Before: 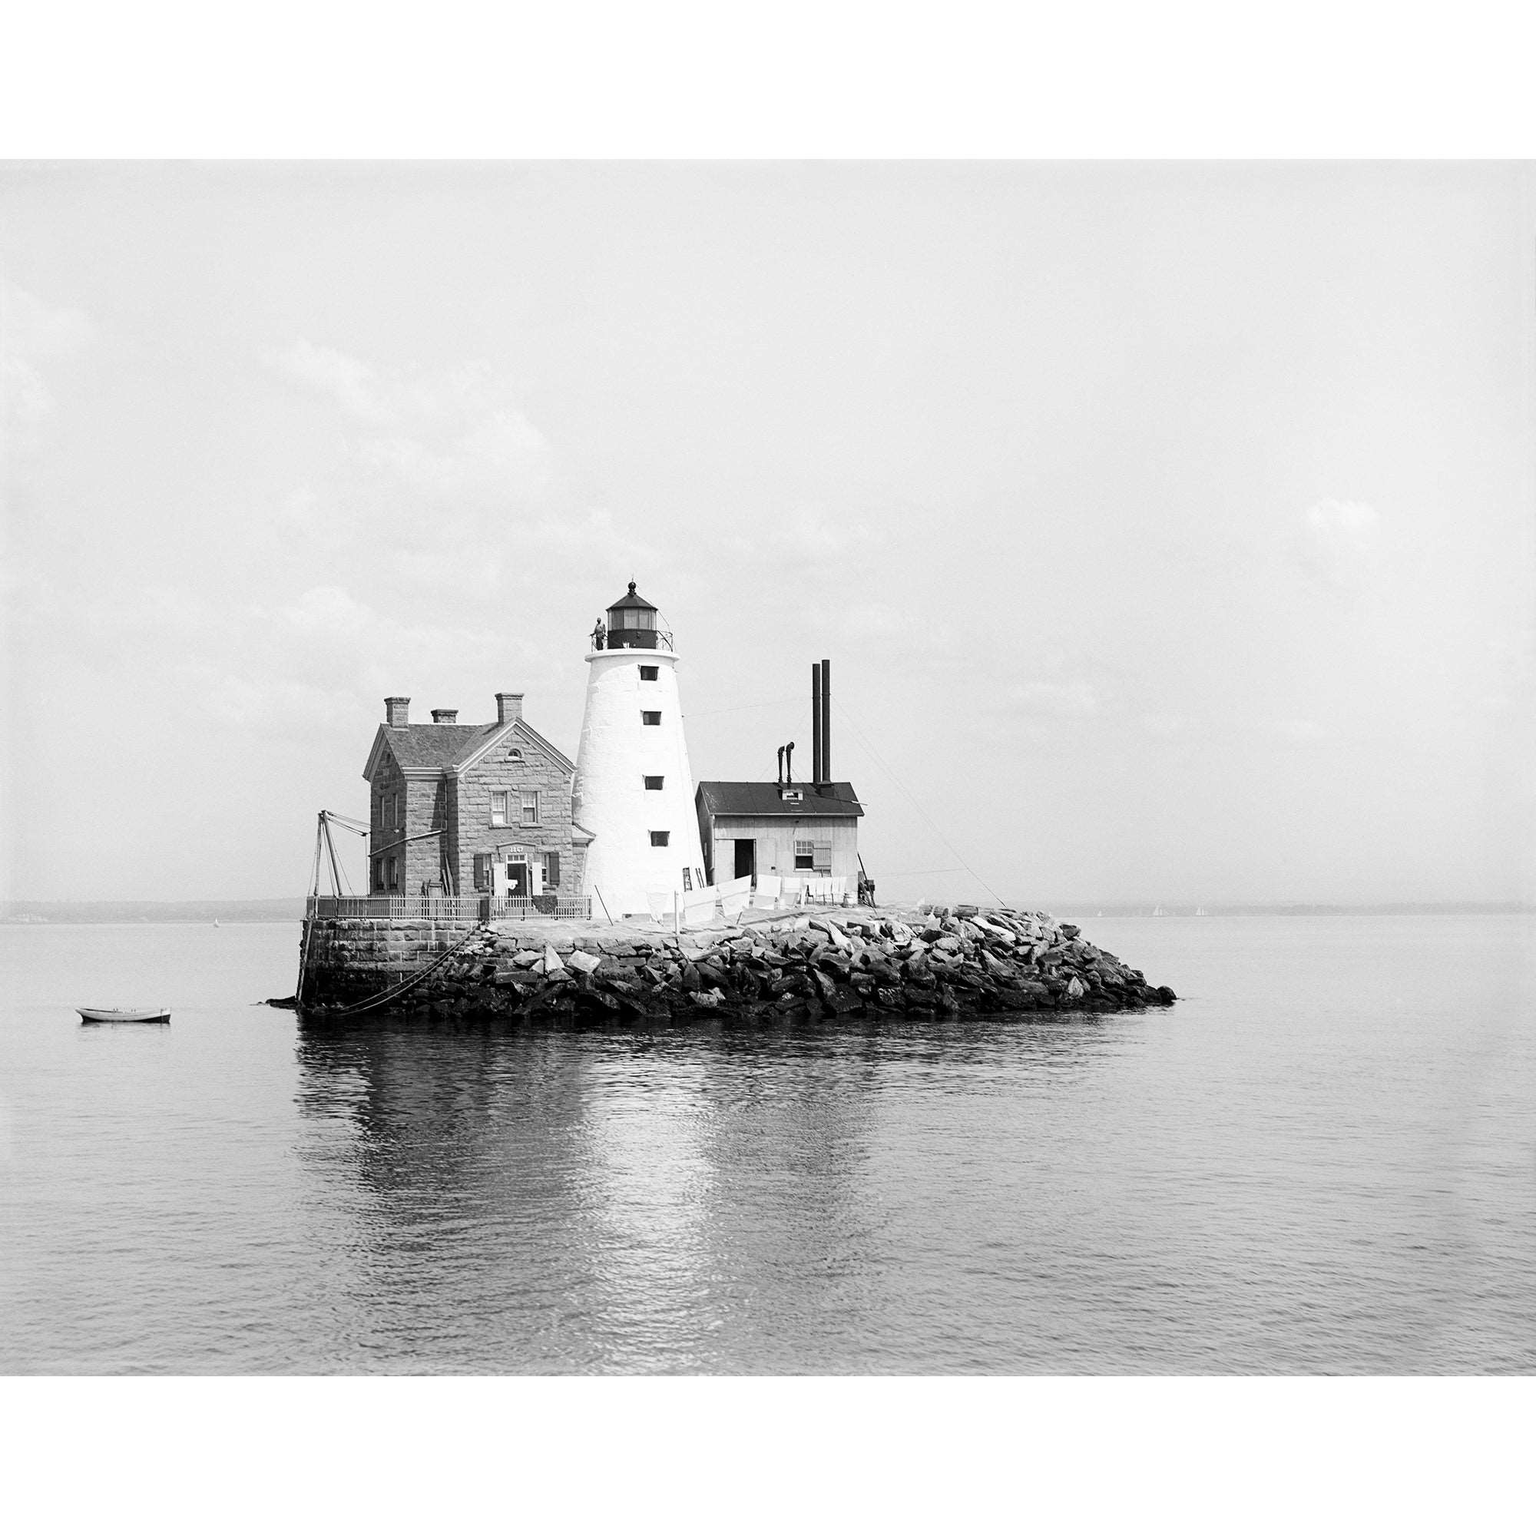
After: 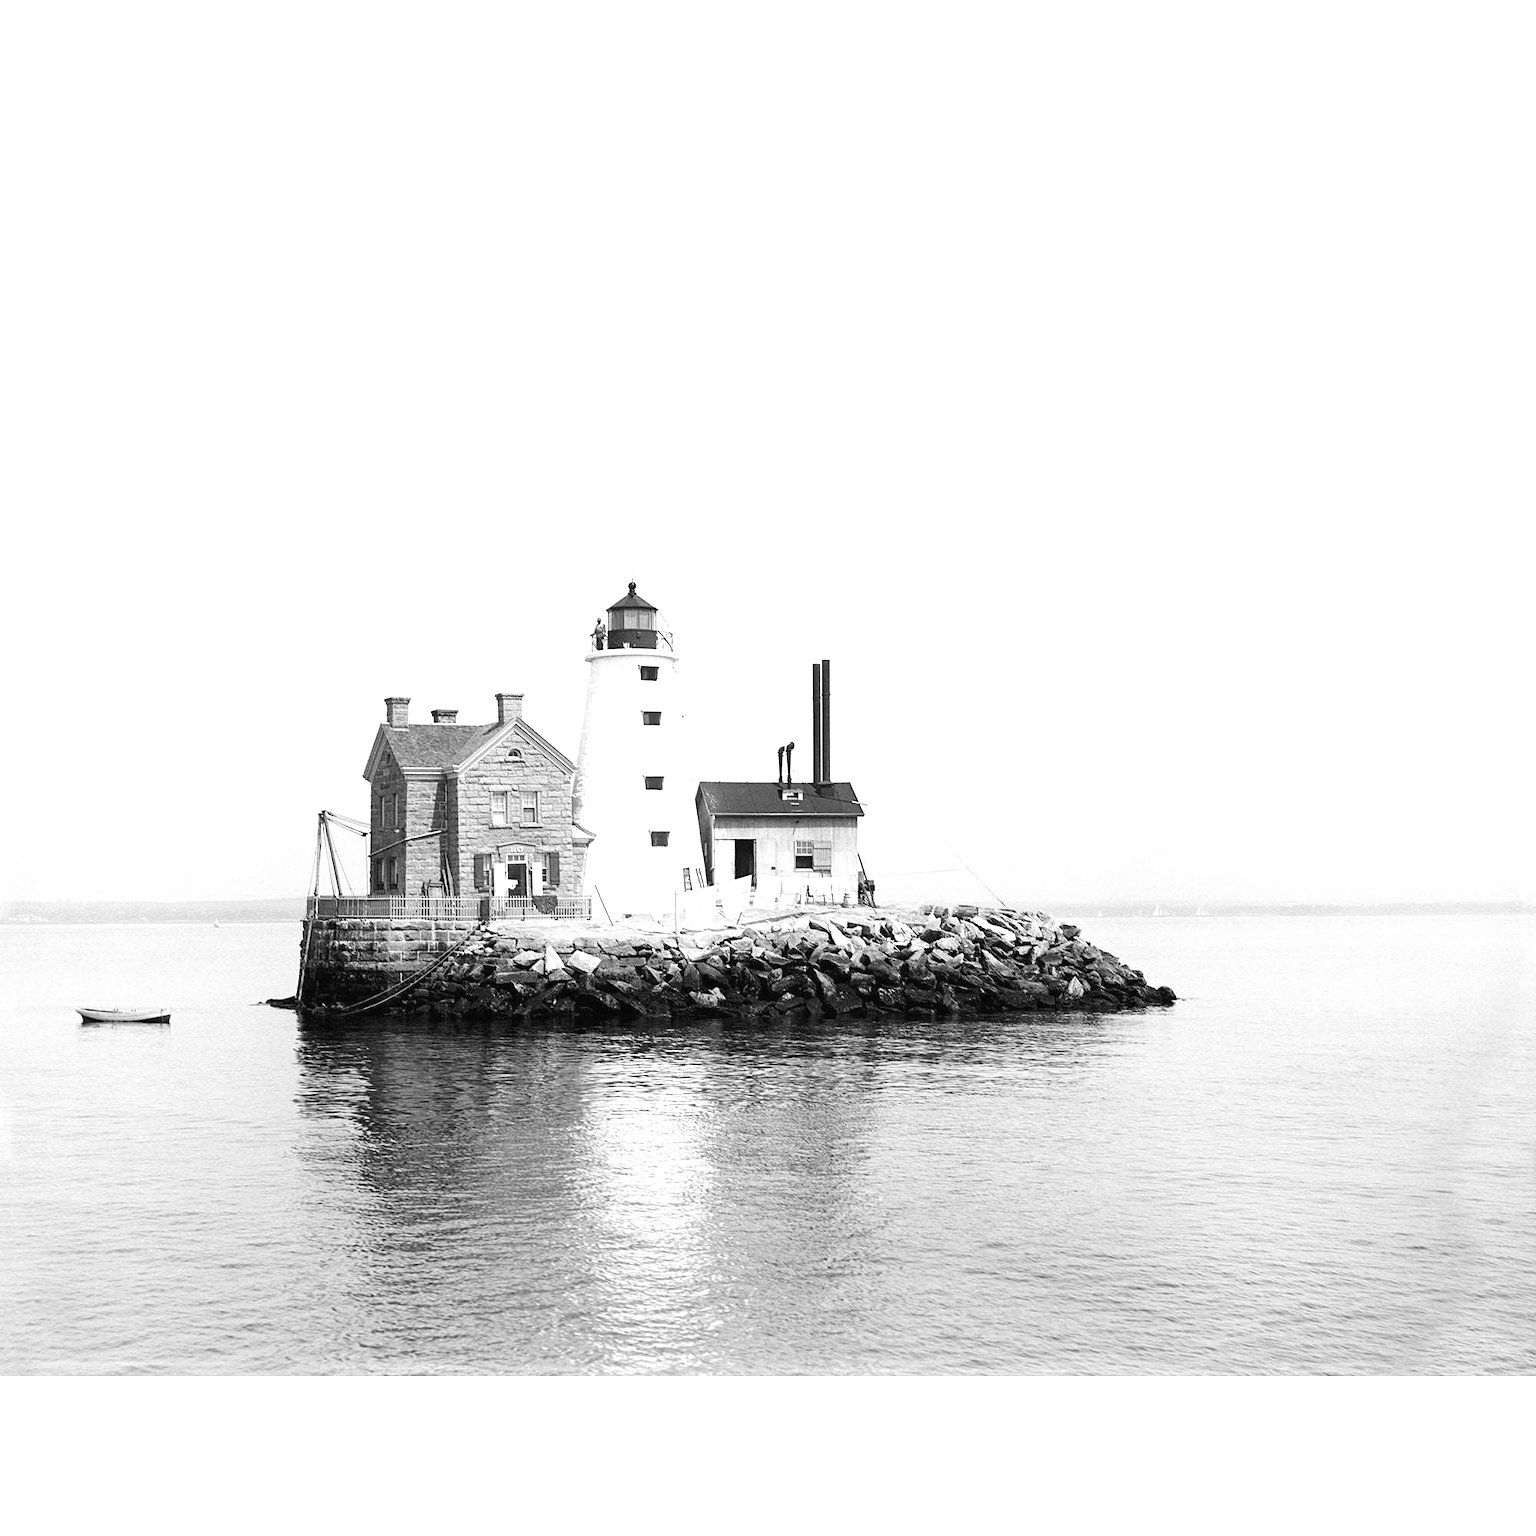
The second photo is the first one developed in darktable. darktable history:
exposure: black level correction -0.002, exposure 0.548 EV, compensate exposure bias true, compensate highlight preservation false
contrast brightness saturation: saturation 0.126
